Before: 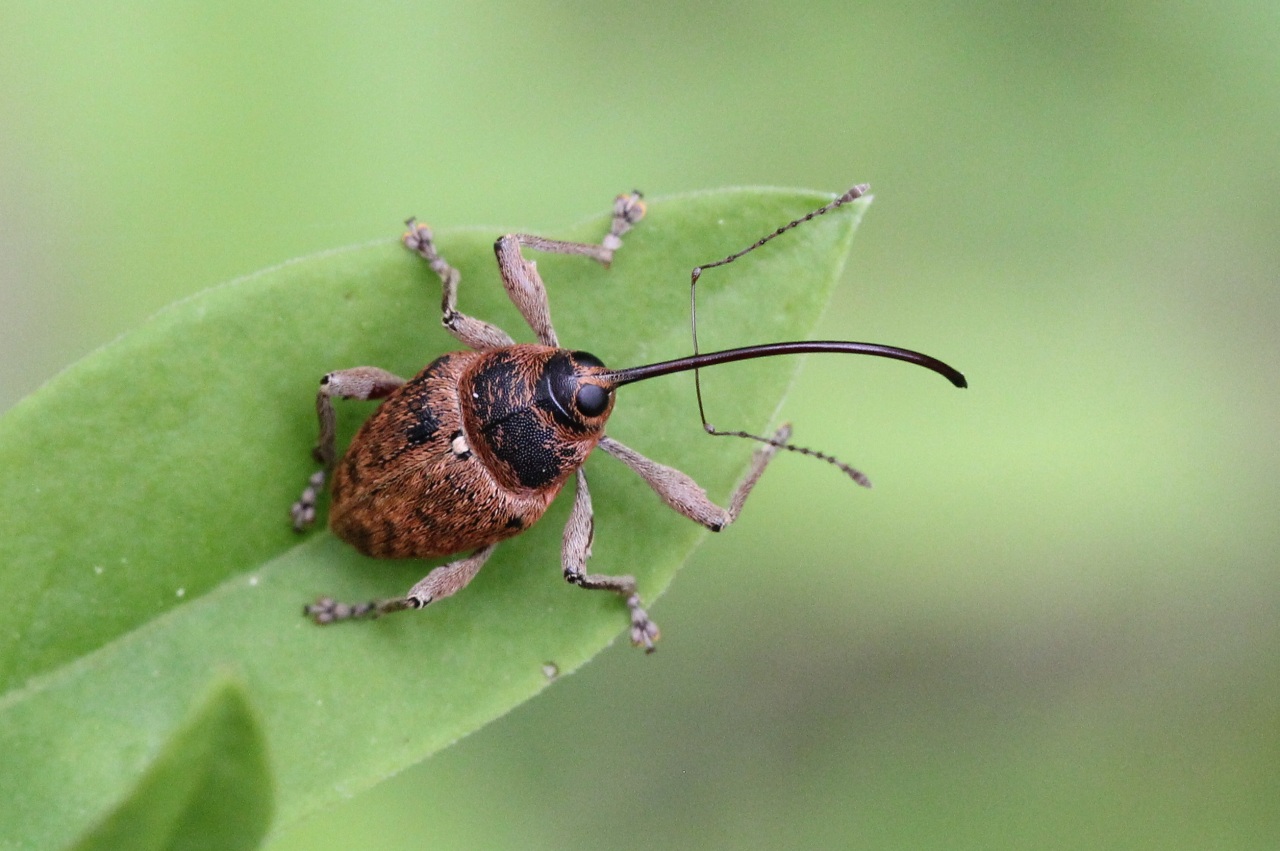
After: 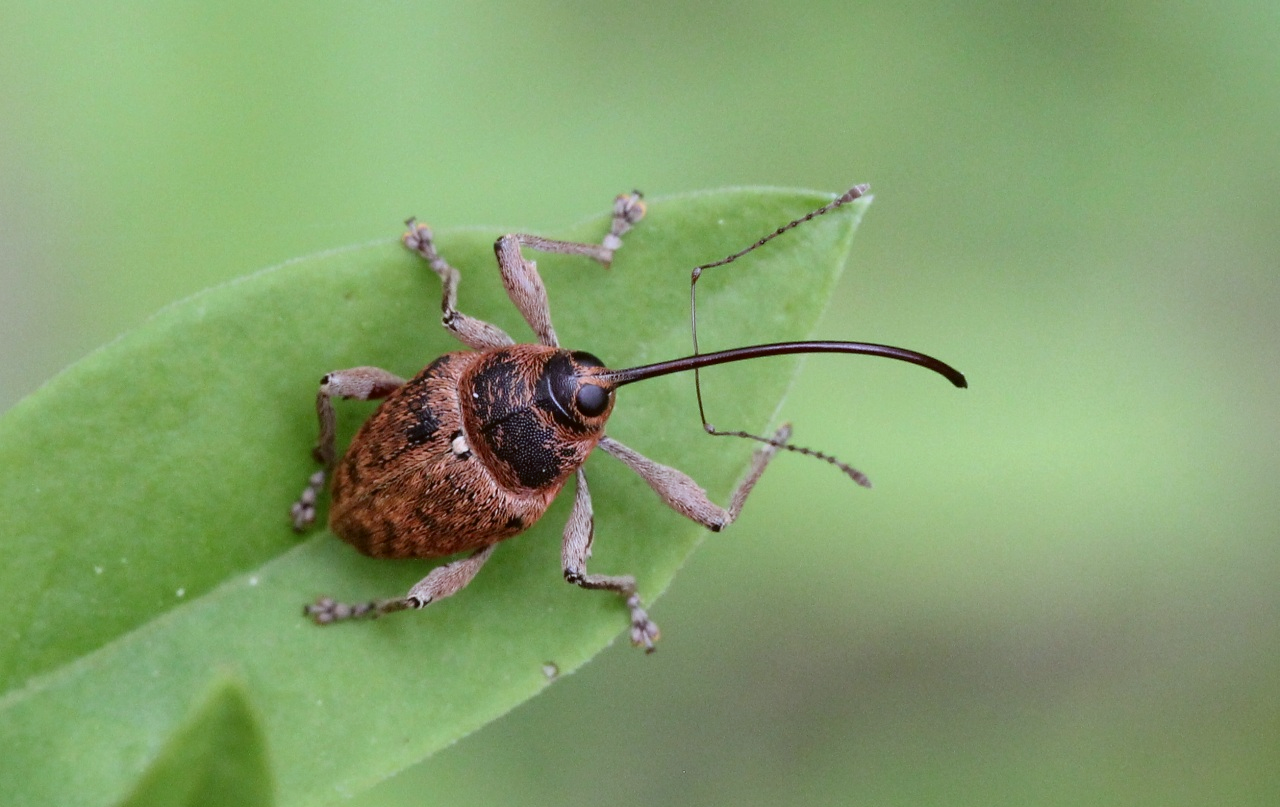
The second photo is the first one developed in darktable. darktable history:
color correction: highlights a* -3.69, highlights b* -6.24, shadows a* 3.22, shadows b* 5.11
crop and rotate: top 0.007%, bottom 5.121%
shadows and highlights: shadows -20.56, white point adjustment -2.06, highlights -34.99
